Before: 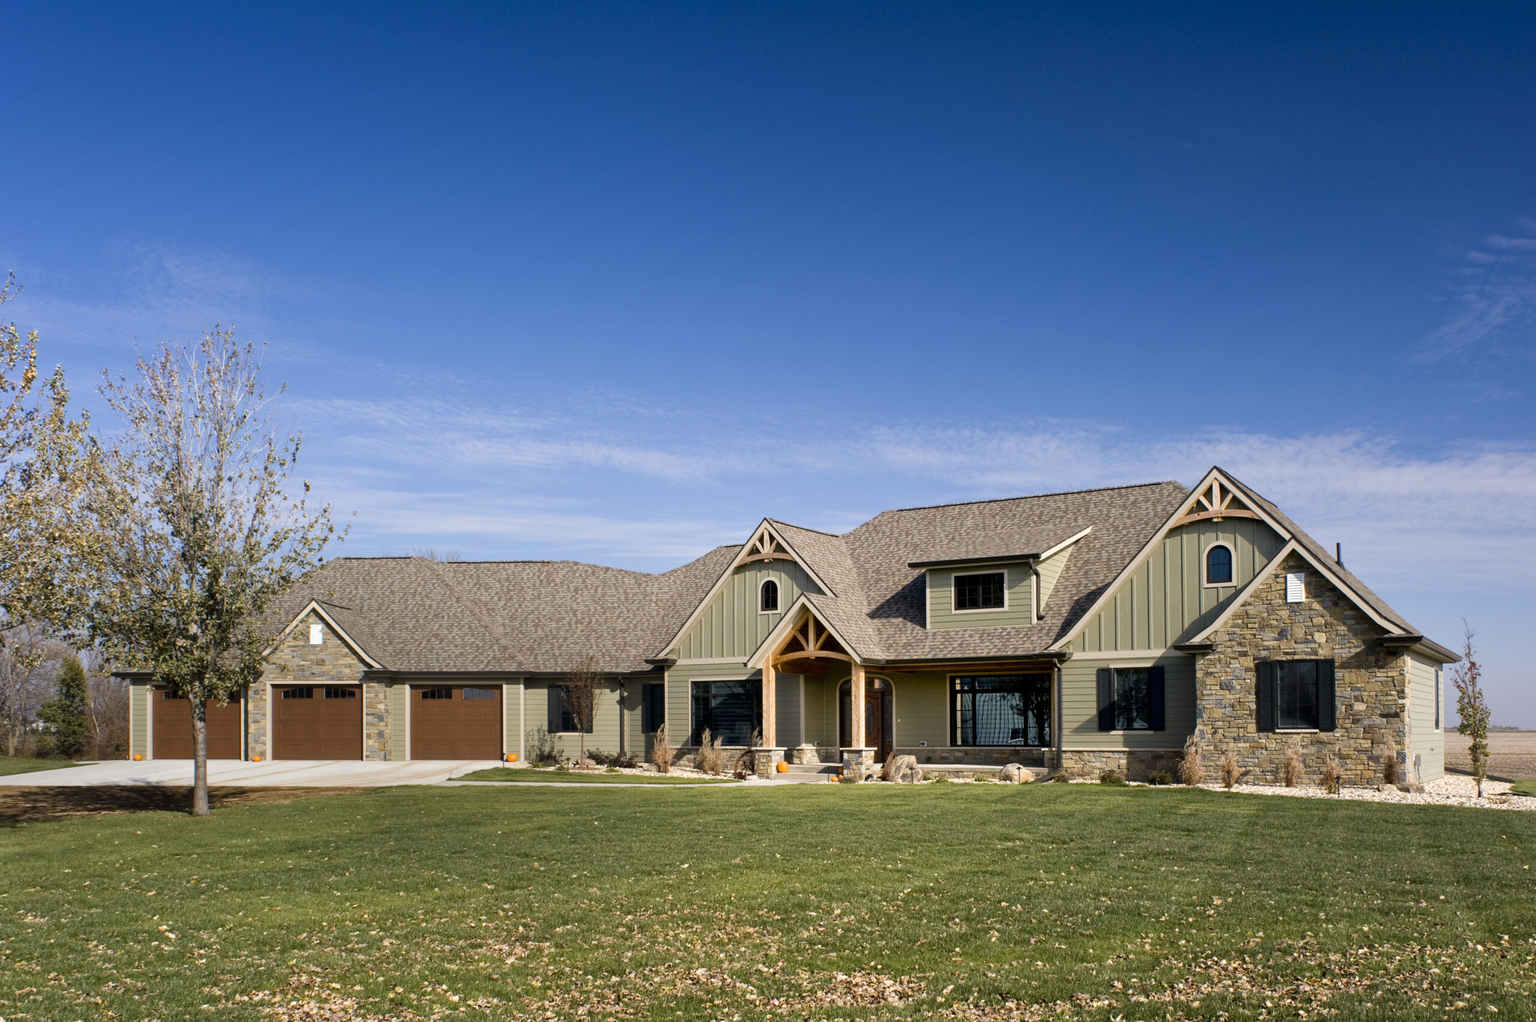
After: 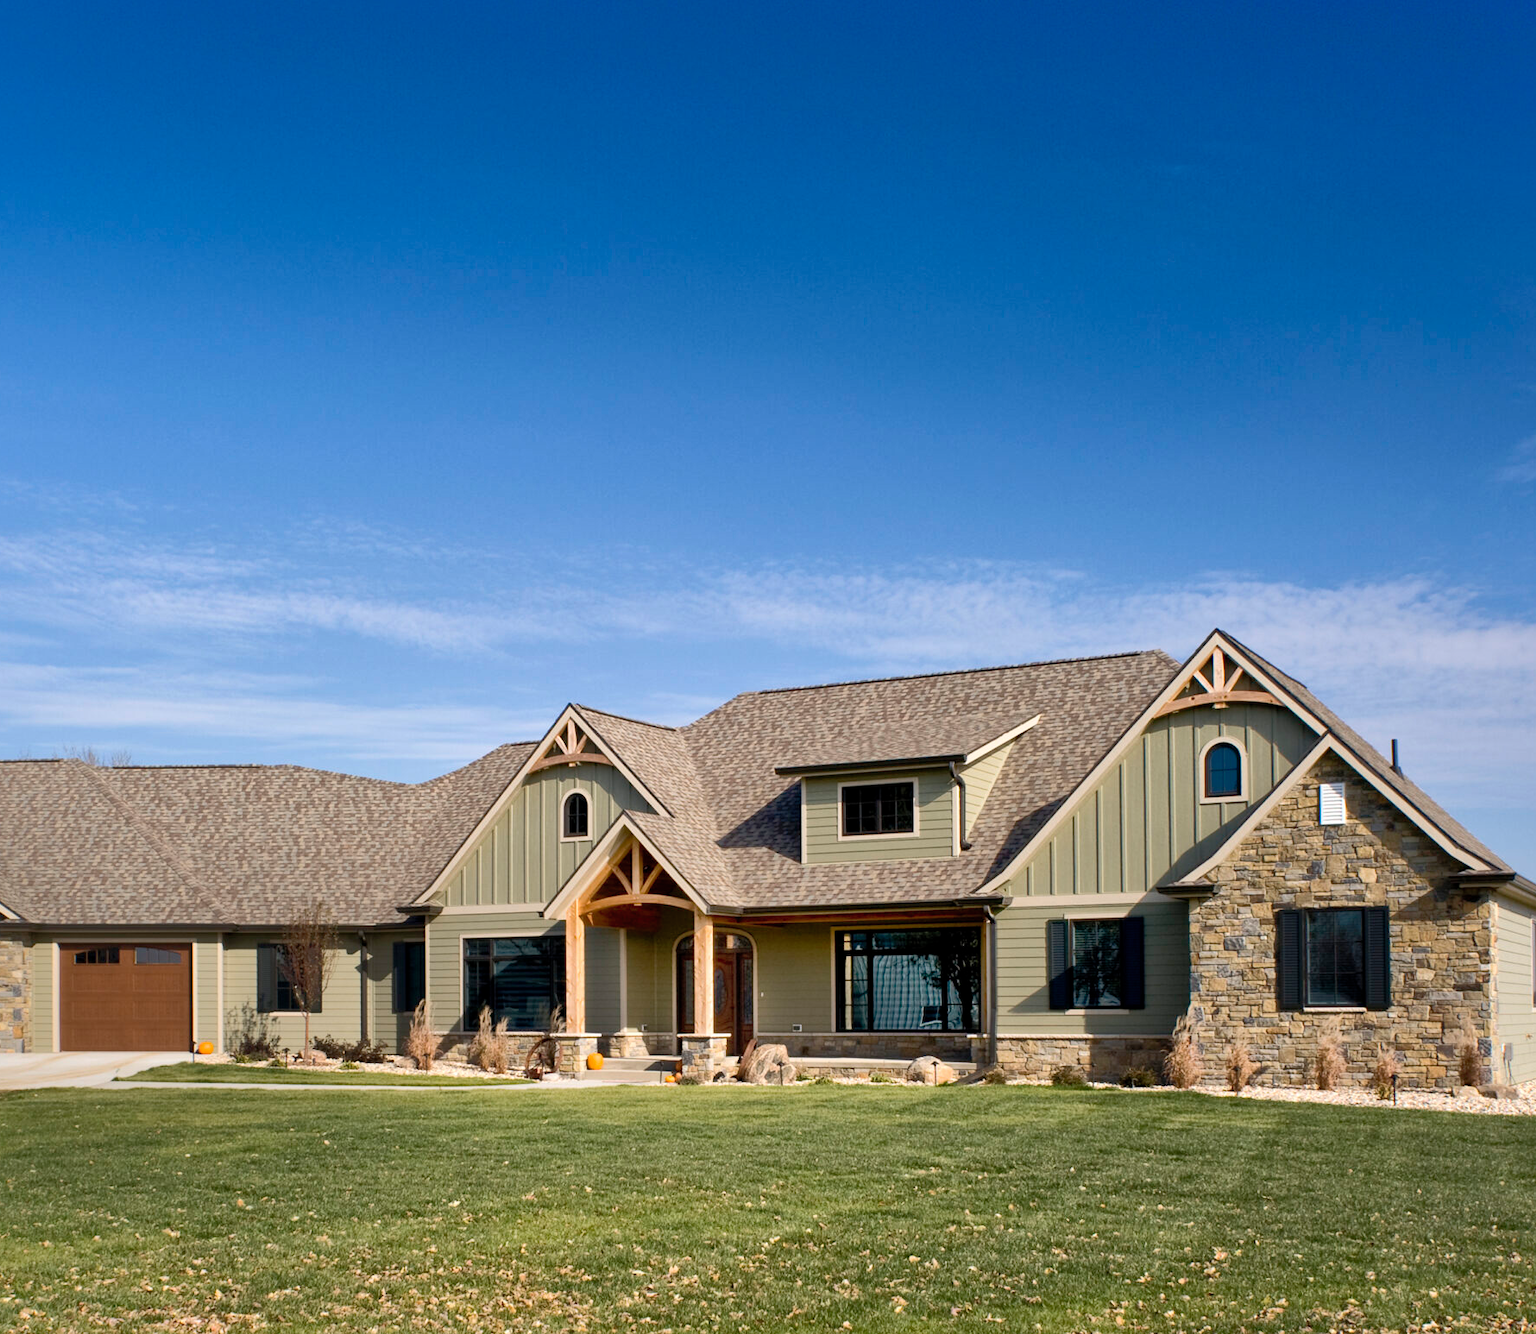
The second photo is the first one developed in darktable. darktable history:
crop and rotate: left 24.034%, top 2.838%, right 6.406%, bottom 6.299%
rotate and perspective: automatic cropping original format, crop left 0, crop top 0
shadows and highlights: shadows 60, highlights -60
contrast brightness saturation: contrast 0.24, brightness 0.09
